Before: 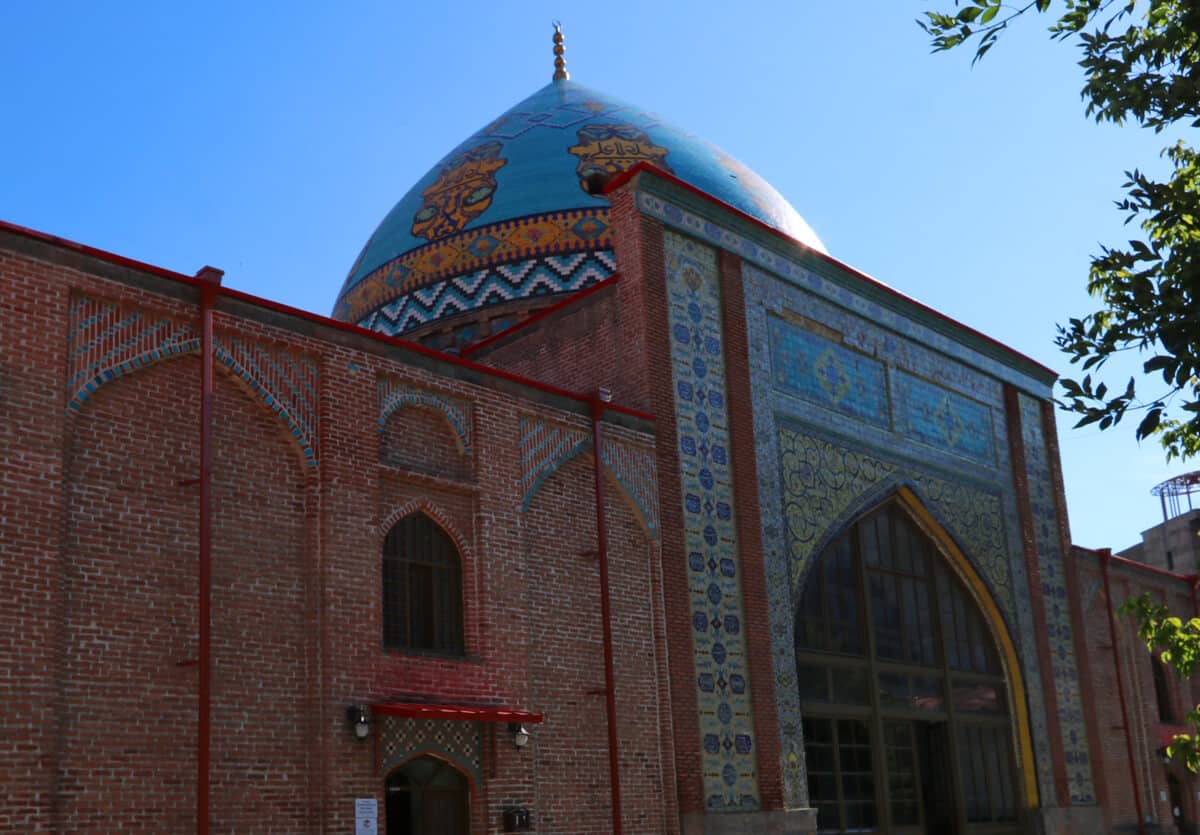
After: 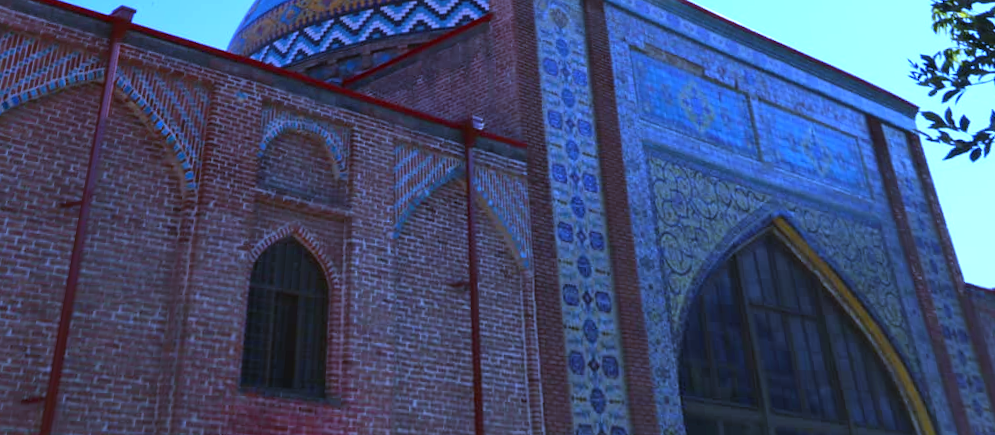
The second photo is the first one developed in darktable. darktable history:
crop and rotate: top 23.043%, bottom 23.437%
white balance: red 0.766, blue 1.537
rotate and perspective: rotation 0.72°, lens shift (vertical) -0.352, lens shift (horizontal) -0.051, crop left 0.152, crop right 0.859, crop top 0.019, crop bottom 0.964
exposure: exposure 0.657 EV, compensate highlight preservation false
